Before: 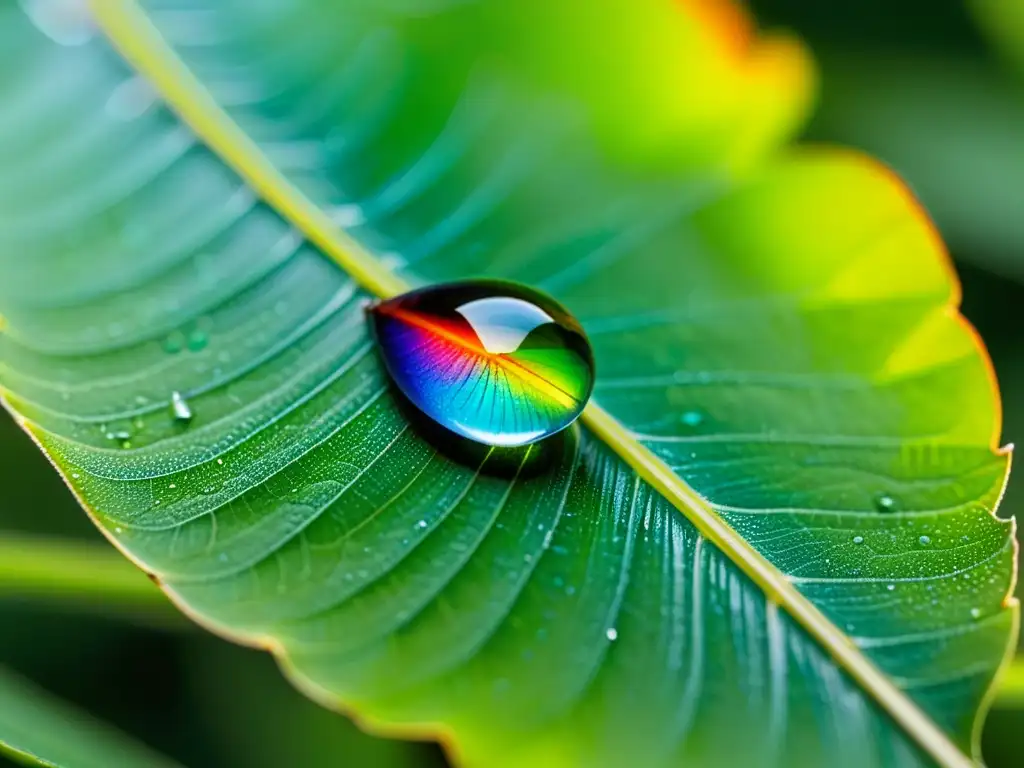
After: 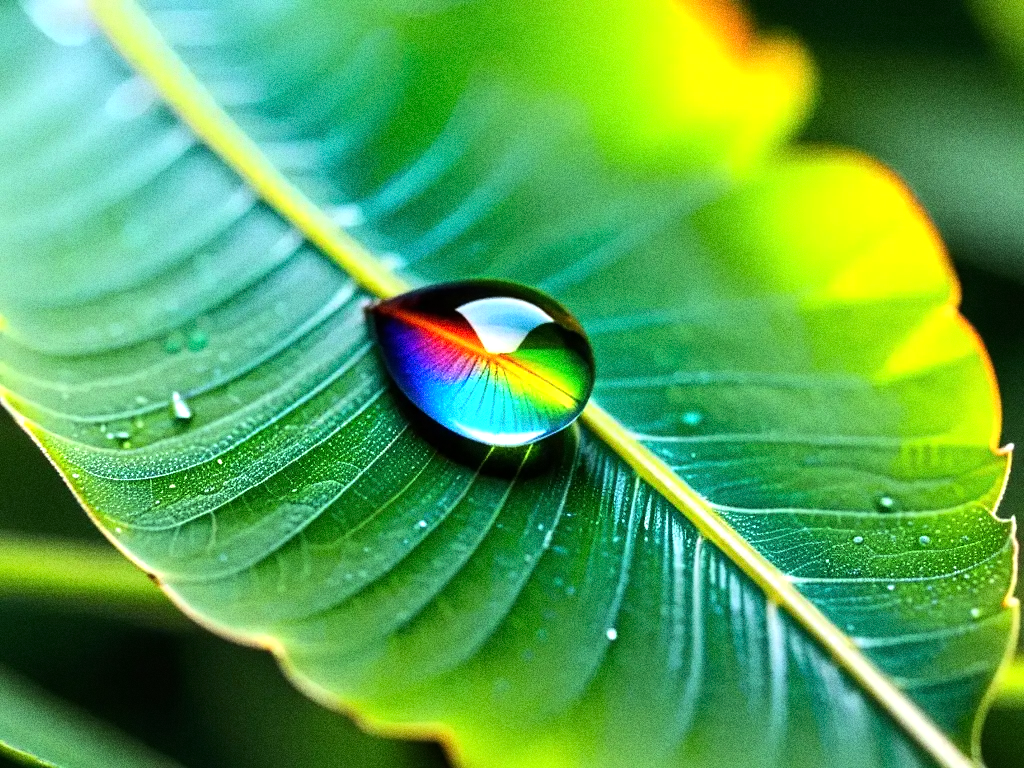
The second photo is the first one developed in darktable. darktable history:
white balance: red 0.982, blue 1.018
color zones: curves: ch0 [(0.068, 0.464) (0.25, 0.5) (0.48, 0.508) (0.75, 0.536) (0.886, 0.476) (0.967, 0.456)]; ch1 [(0.066, 0.456) (0.25, 0.5) (0.616, 0.508) (0.746, 0.56) (0.934, 0.444)]
grain: coarseness 0.09 ISO, strength 40%
tone equalizer: -8 EV -0.75 EV, -7 EV -0.7 EV, -6 EV -0.6 EV, -5 EV -0.4 EV, -3 EV 0.4 EV, -2 EV 0.6 EV, -1 EV 0.7 EV, +0 EV 0.75 EV, edges refinement/feathering 500, mask exposure compensation -1.57 EV, preserve details no
